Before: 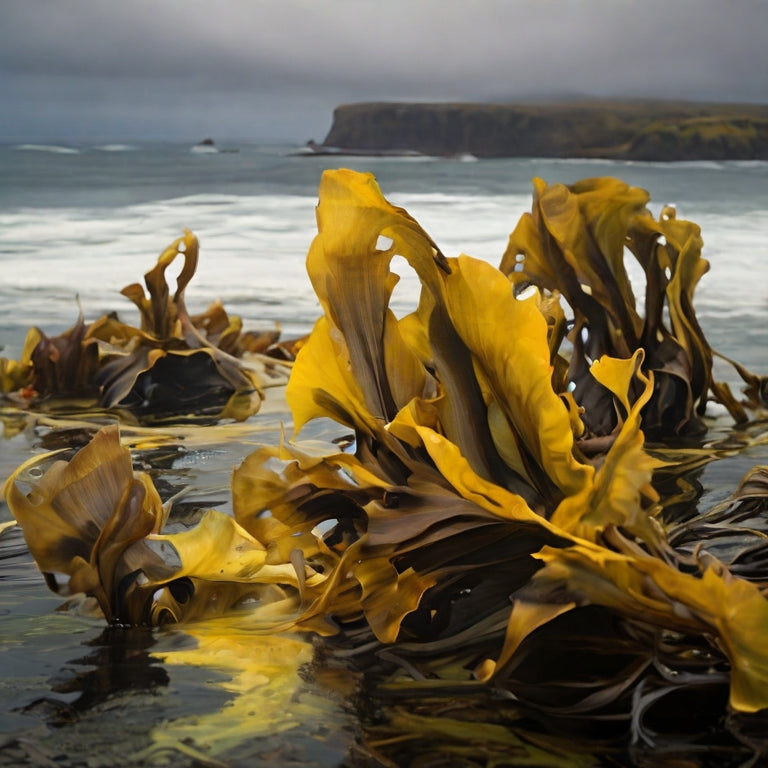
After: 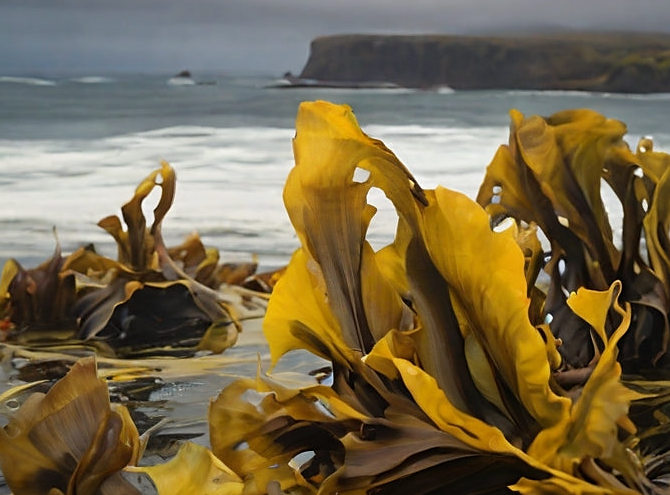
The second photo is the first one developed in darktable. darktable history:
sharpen: radius 1.458, amount 0.398, threshold 1.271
crop: left 3.015%, top 8.969%, right 9.647%, bottom 26.457%
graduated density: rotation -180°, offset 24.95
